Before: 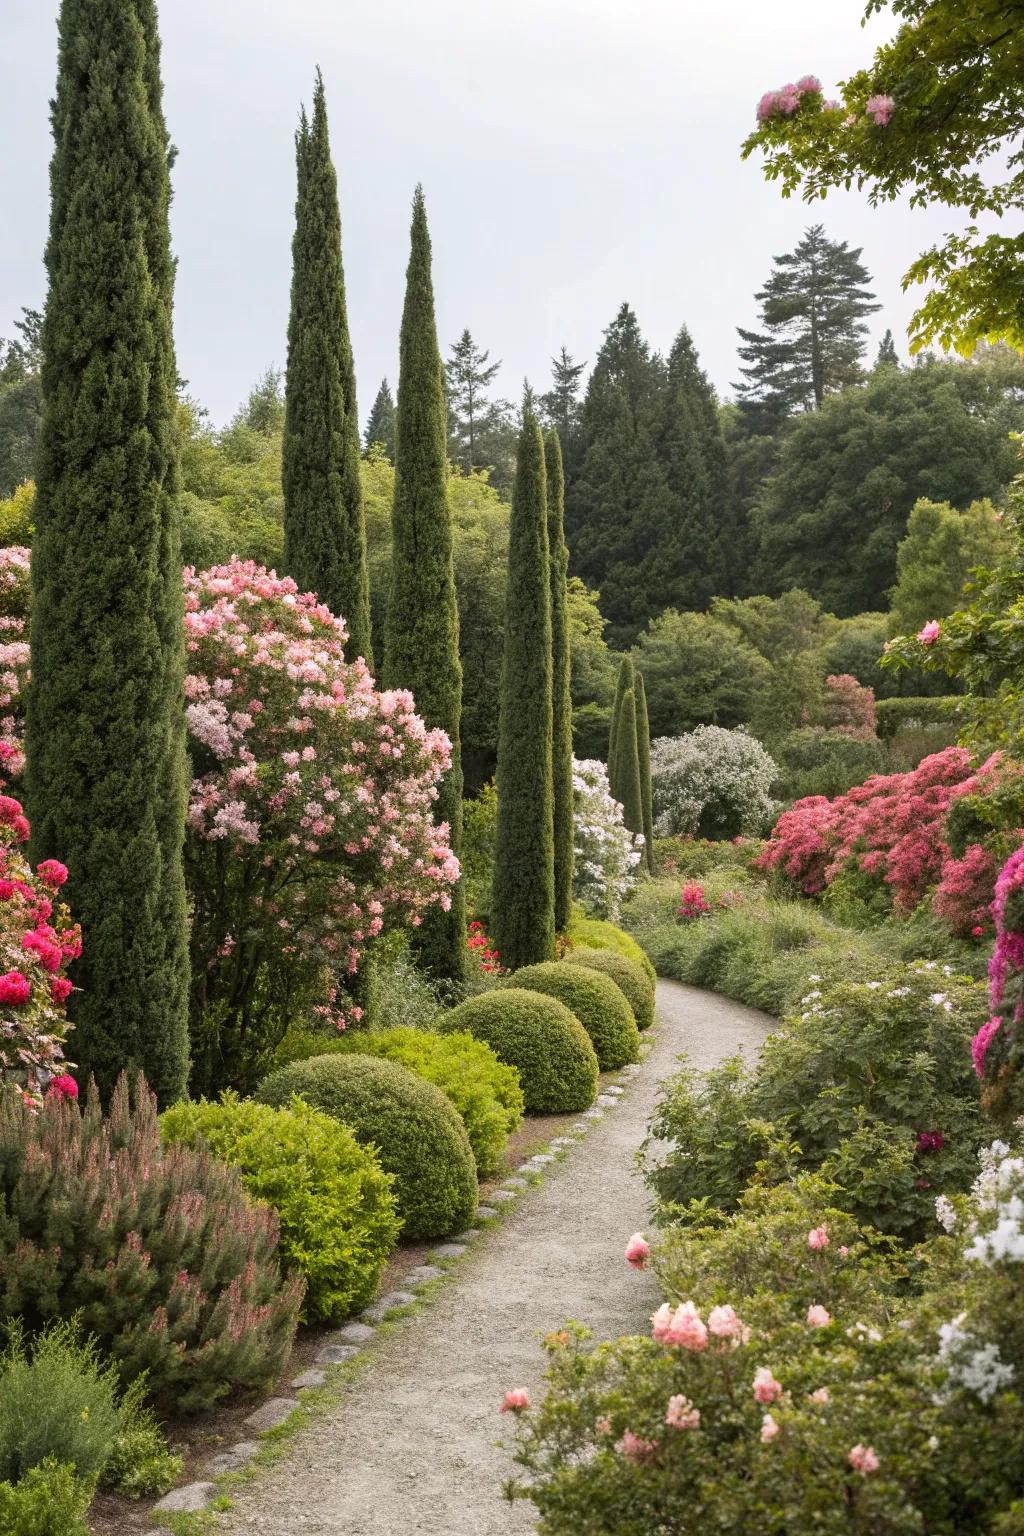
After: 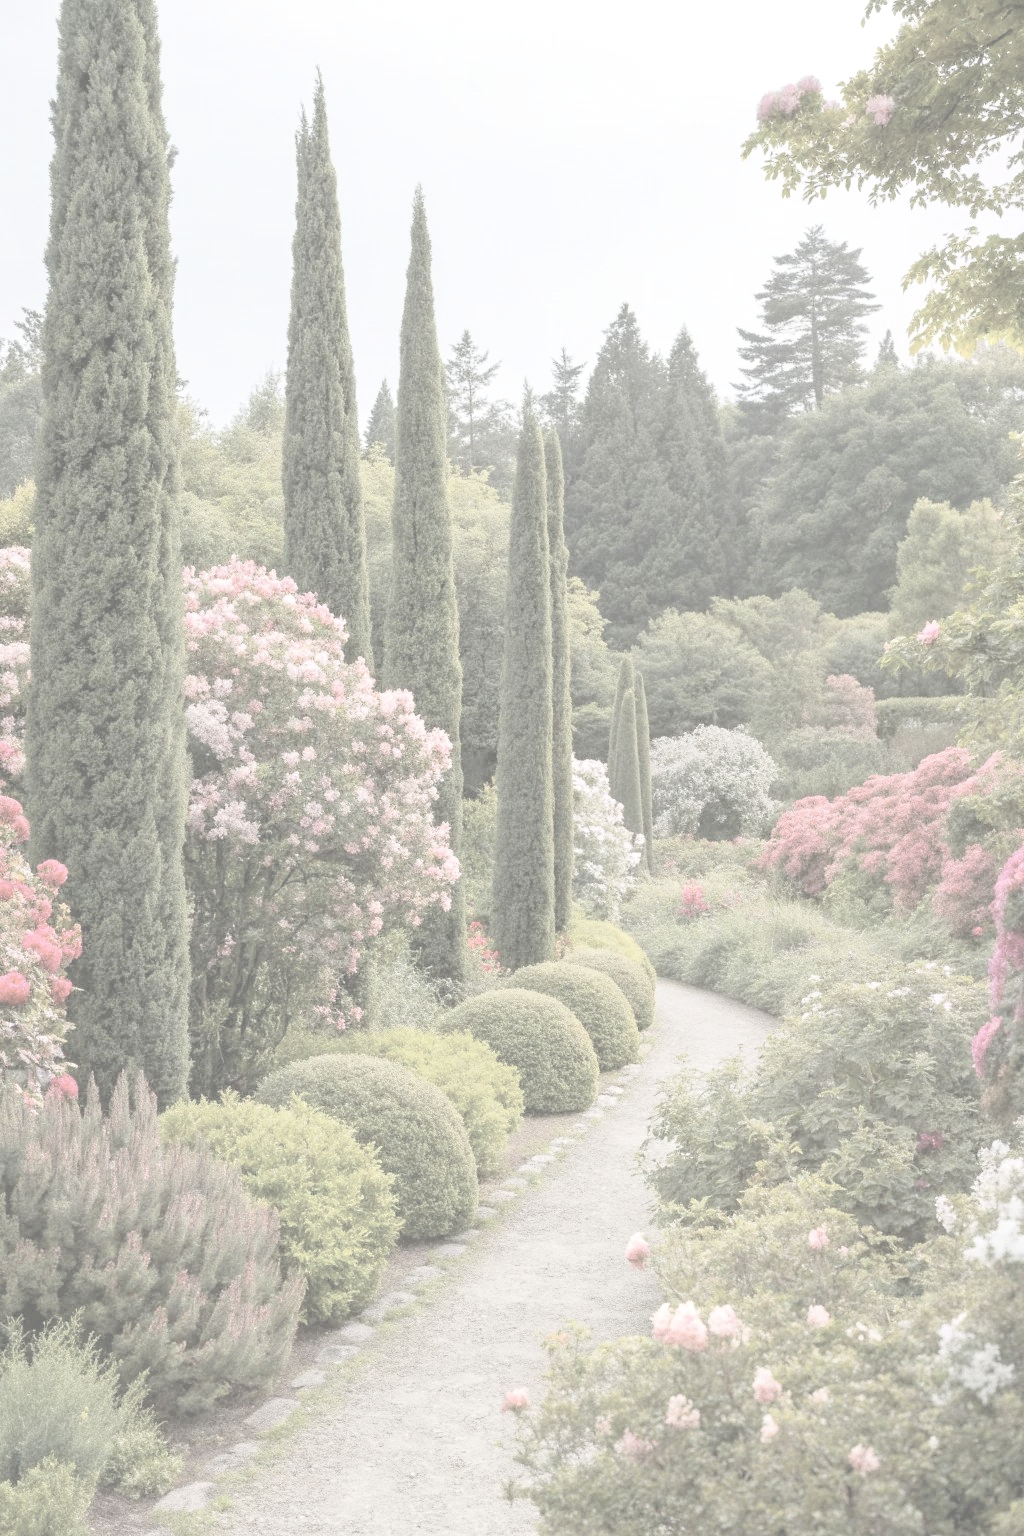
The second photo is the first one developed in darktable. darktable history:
contrast brightness saturation: contrast -0.331, brightness 0.74, saturation -0.77
exposure: black level correction 0.002, exposure 1 EV, compensate highlight preservation false
